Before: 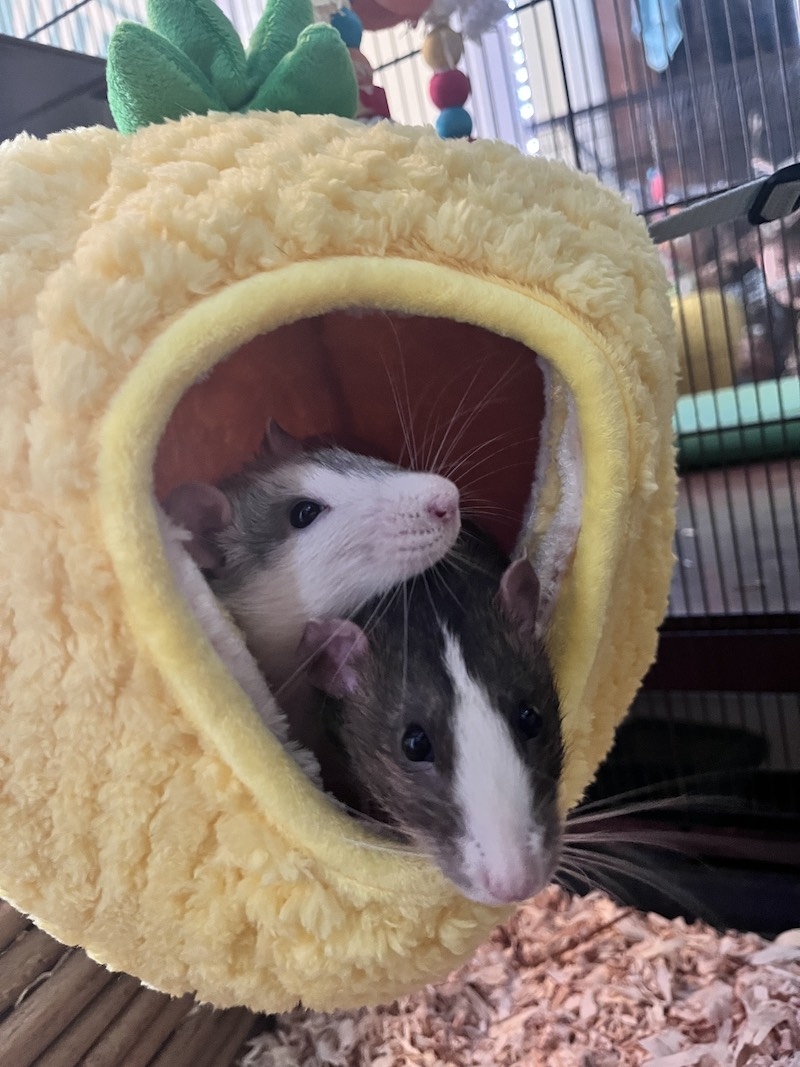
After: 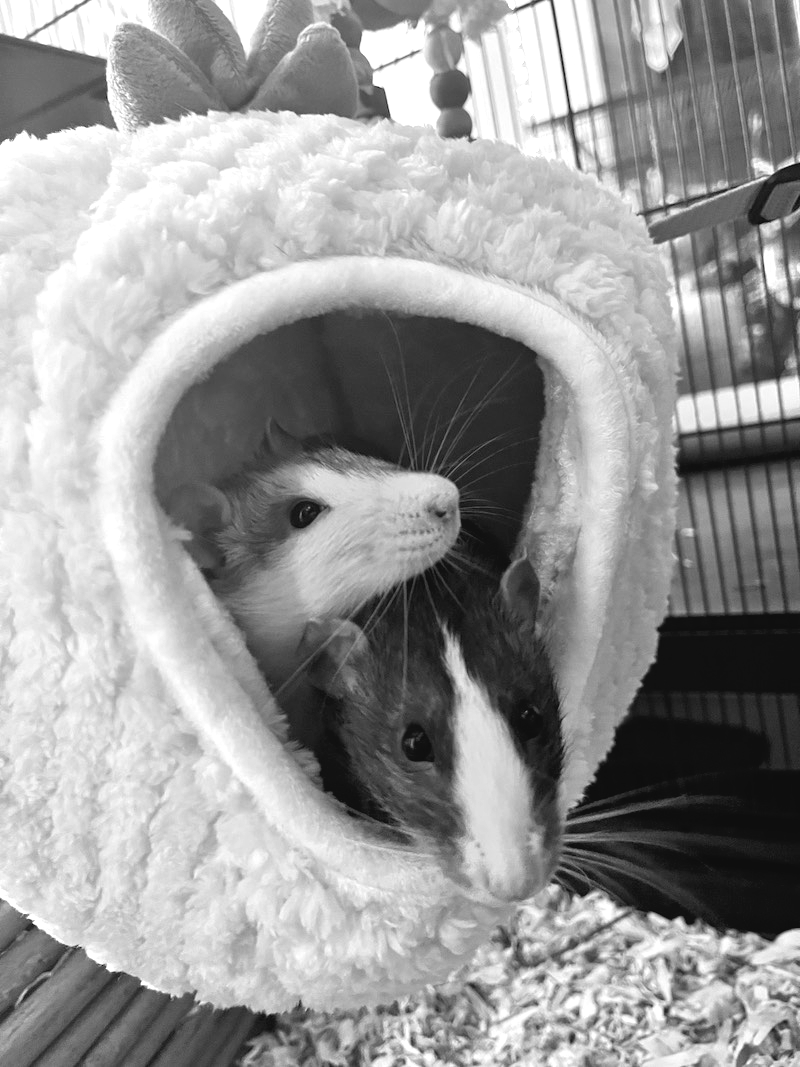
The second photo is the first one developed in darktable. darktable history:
contrast brightness saturation: saturation -1
color balance: lift [1, 1.015, 0.987, 0.985], gamma [1, 0.959, 1.042, 0.958], gain [0.927, 0.938, 1.072, 0.928], contrast 1.5%
exposure: exposure 0.74 EV, compensate highlight preservation false
